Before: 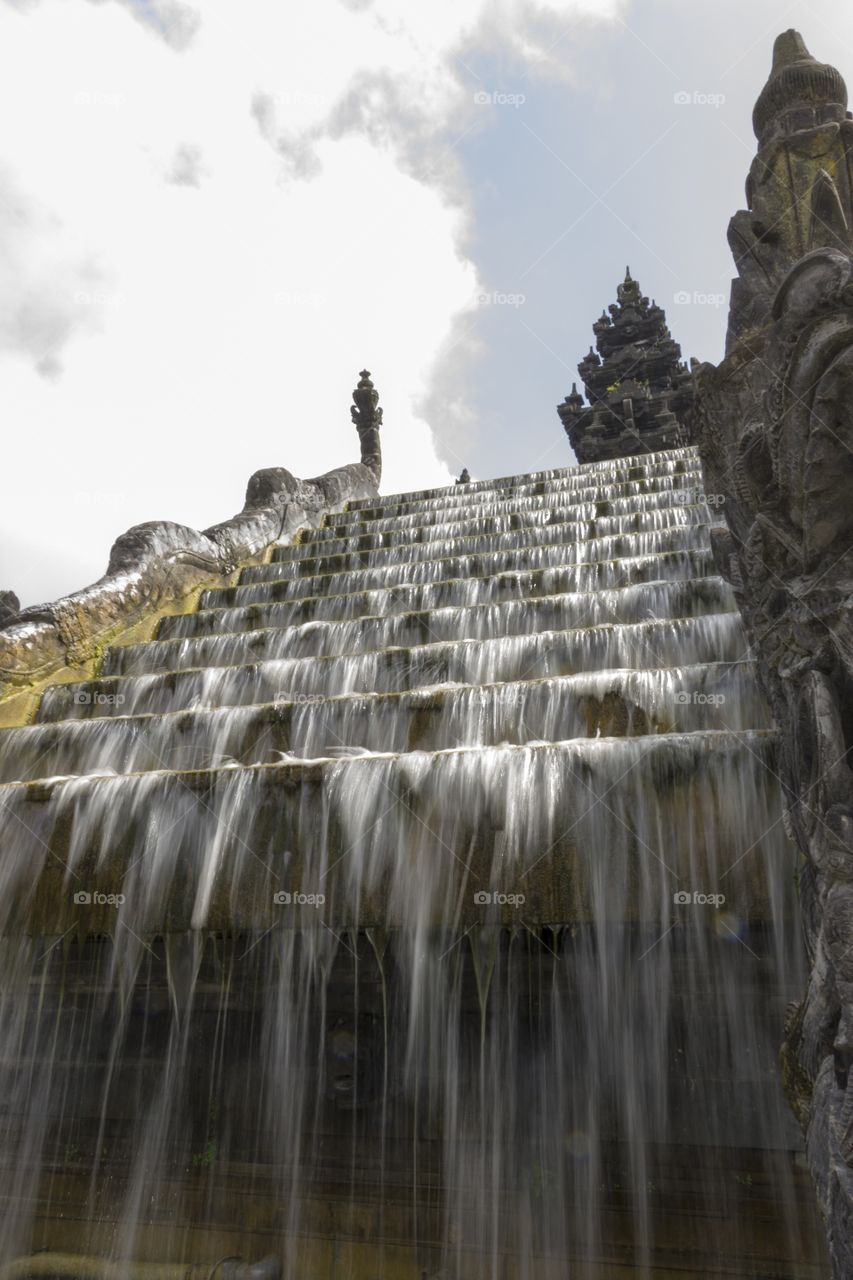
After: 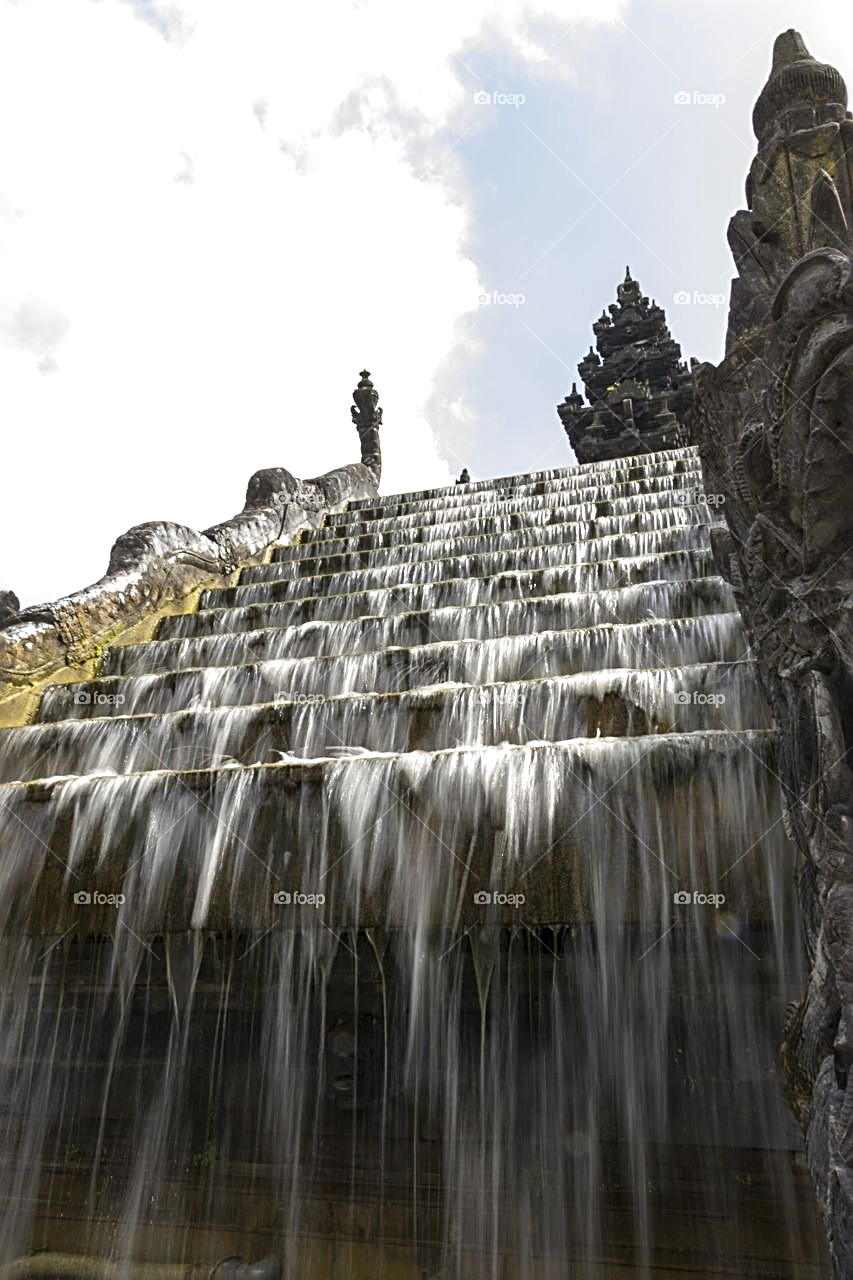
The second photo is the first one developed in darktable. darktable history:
sharpen: radius 2.676, amount 0.669
tone equalizer: -8 EV -0.417 EV, -7 EV -0.389 EV, -6 EV -0.333 EV, -5 EV -0.222 EV, -3 EV 0.222 EV, -2 EV 0.333 EV, -1 EV 0.389 EV, +0 EV 0.417 EV, edges refinement/feathering 500, mask exposure compensation -1.57 EV, preserve details no
